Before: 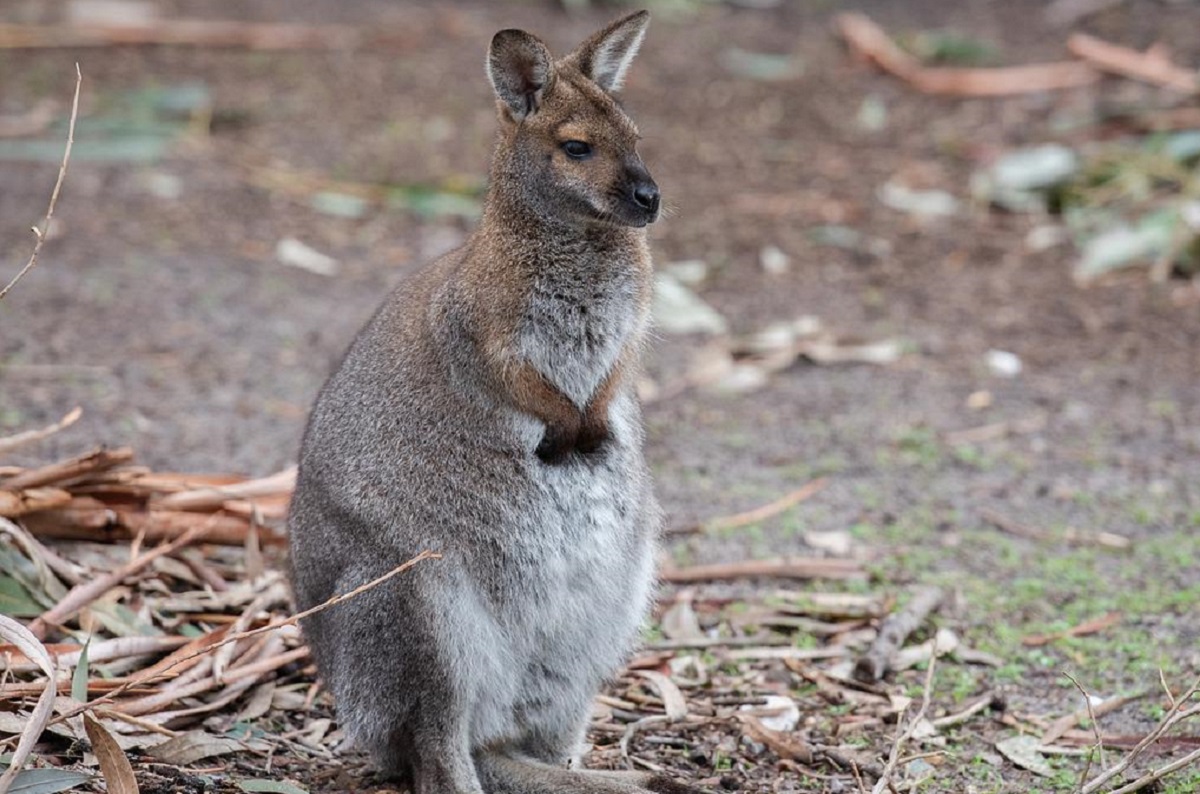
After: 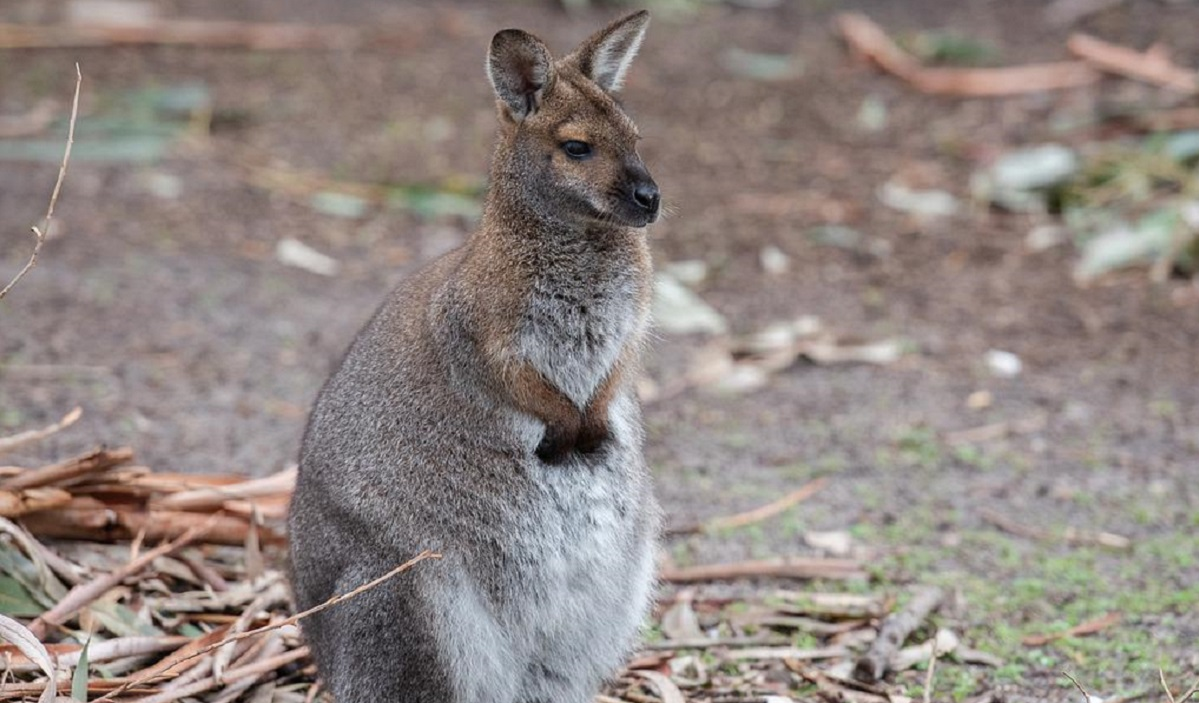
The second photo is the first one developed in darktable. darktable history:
crop and rotate: top 0%, bottom 11.358%
tone equalizer: on, module defaults
